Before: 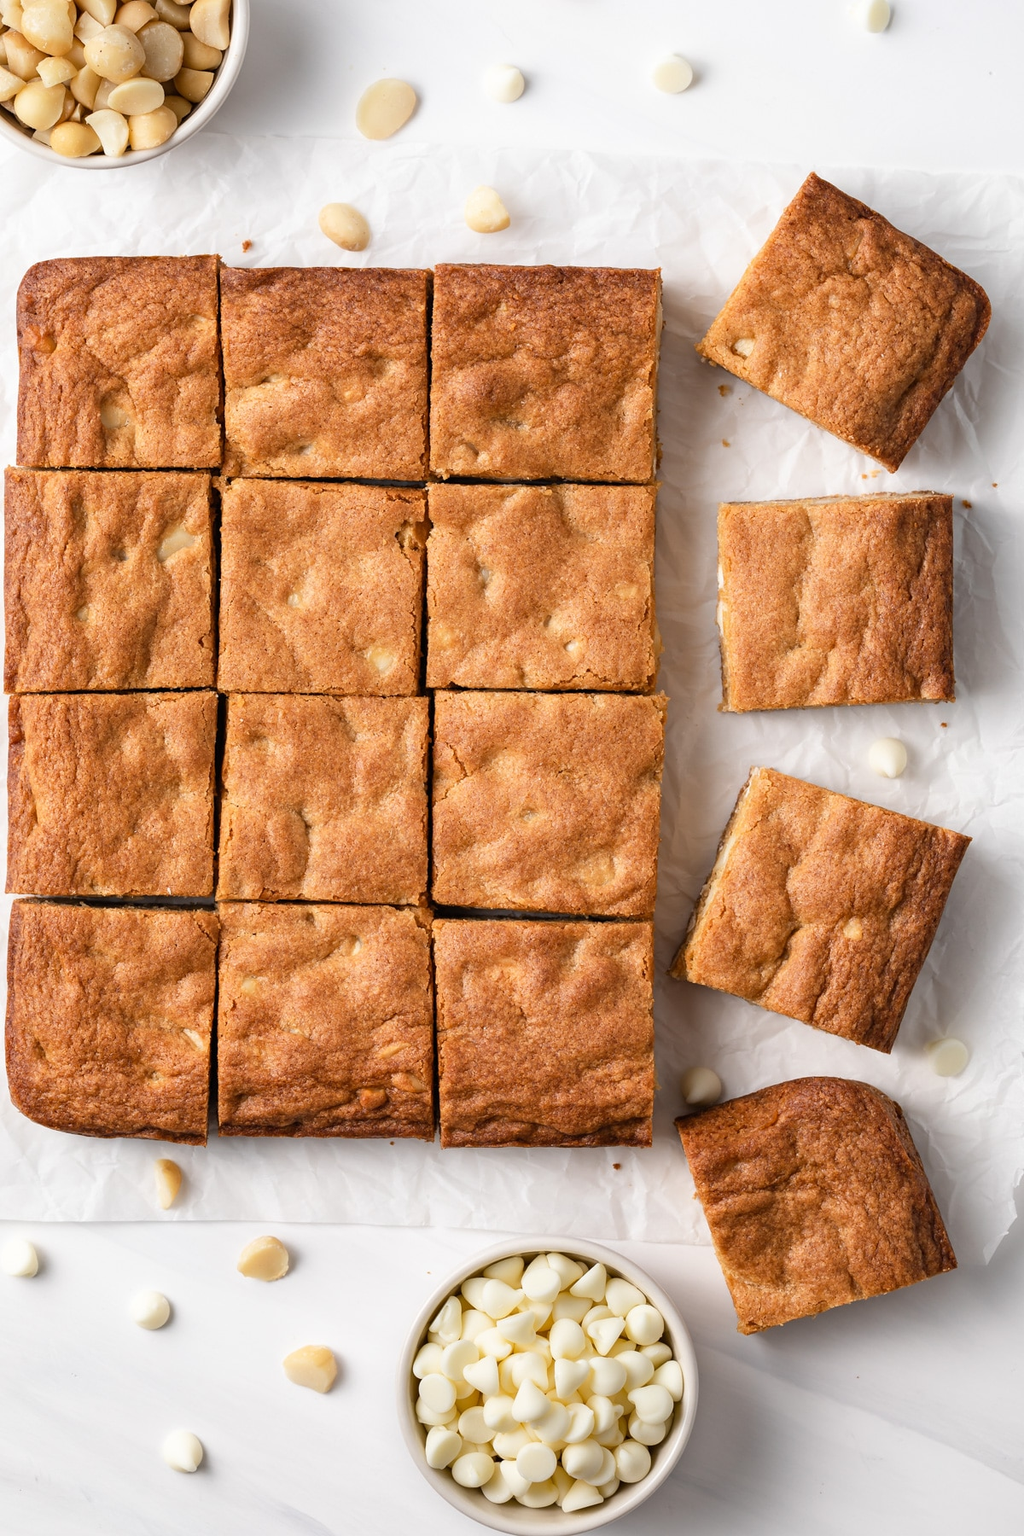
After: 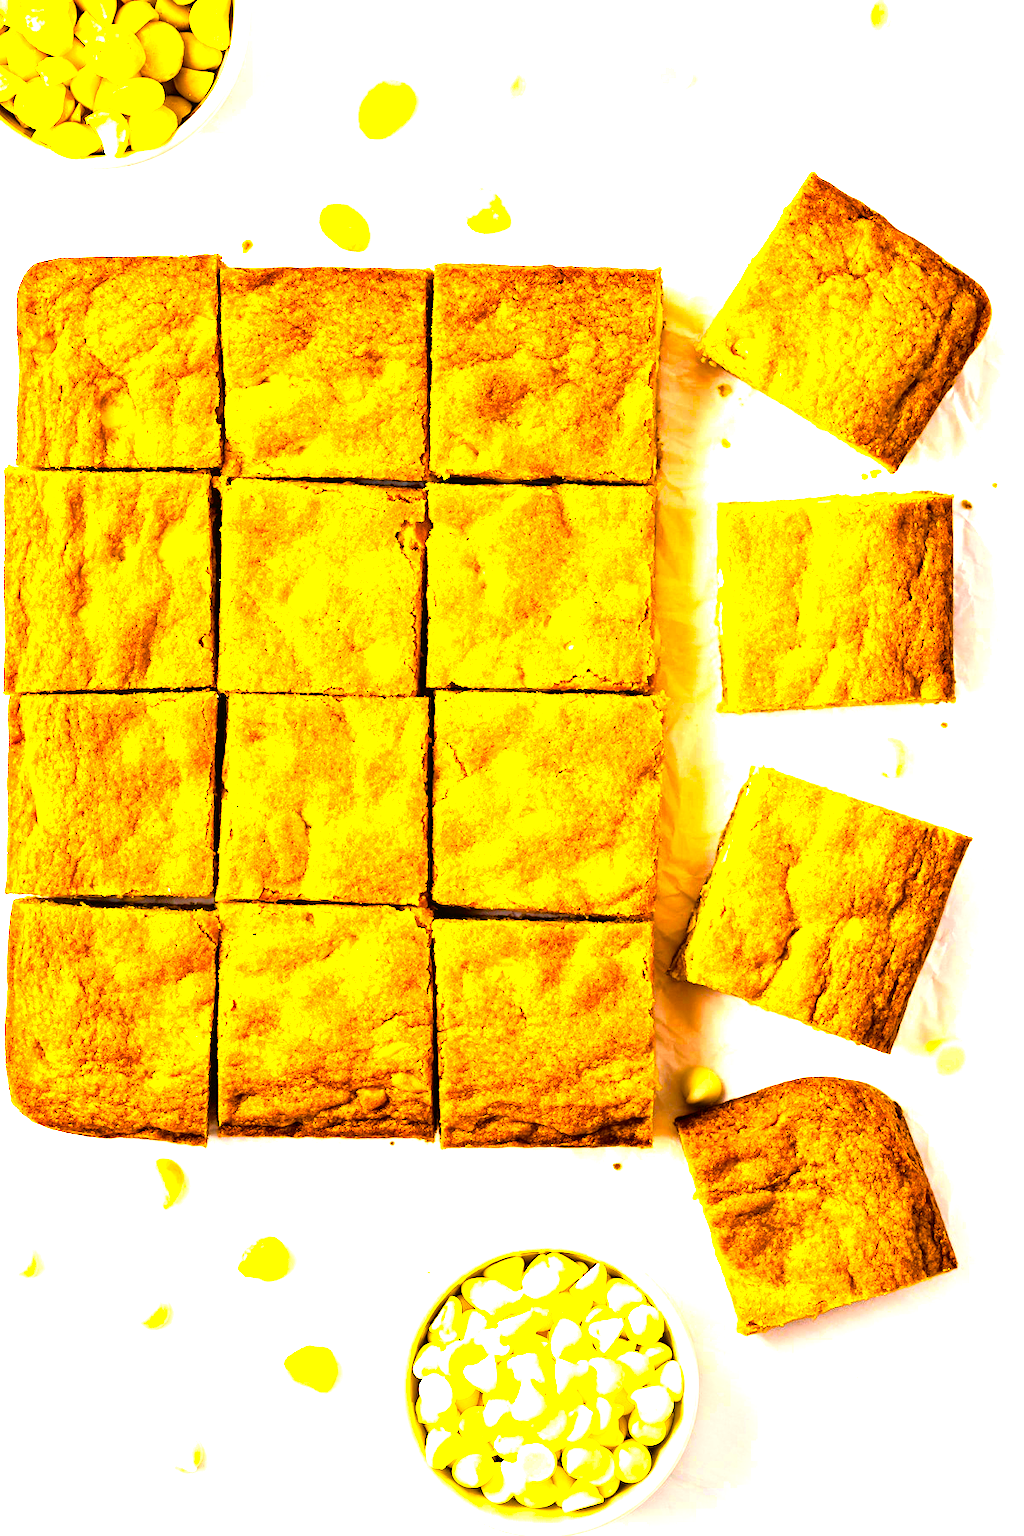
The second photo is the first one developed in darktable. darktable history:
exposure: black level correction 0.001, exposure 0.675 EV, compensate highlight preservation false
tone curve: curves: ch0 [(0, 0.021) (0.049, 0.044) (0.152, 0.14) (0.328, 0.377) (0.473, 0.543) (0.641, 0.705) (0.85, 0.894) (1, 0.969)]; ch1 [(0, 0) (0.302, 0.331) (0.433, 0.432) (0.472, 0.47) (0.502, 0.503) (0.527, 0.521) (0.564, 0.58) (0.614, 0.626) (0.677, 0.701) (0.859, 0.885) (1, 1)]; ch2 [(0, 0) (0.33, 0.301) (0.447, 0.44) (0.487, 0.496) (0.502, 0.516) (0.535, 0.563) (0.565, 0.593) (0.608, 0.638) (1, 1)], color space Lab, independent channels, preserve colors none
local contrast: mode bilateral grid, contrast 20, coarseness 50, detail 179%, midtone range 0.2
color balance rgb: linear chroma grading › global chroma 20%, perceptual saturation grading › global saturation 65%, perceptual saturation grading › highlights 60%, perceptual saturation grading › mid-tones 50%, perceptual saturation grading › shadows 50%, perceptual brilliance grading › global brilliance 30%, perceptual brilliance grading › highlights 50%, perceptual brilliance grading › mid-tones 50%, perceptual brilliance grading › shadows -22%, global vibrance 20%
